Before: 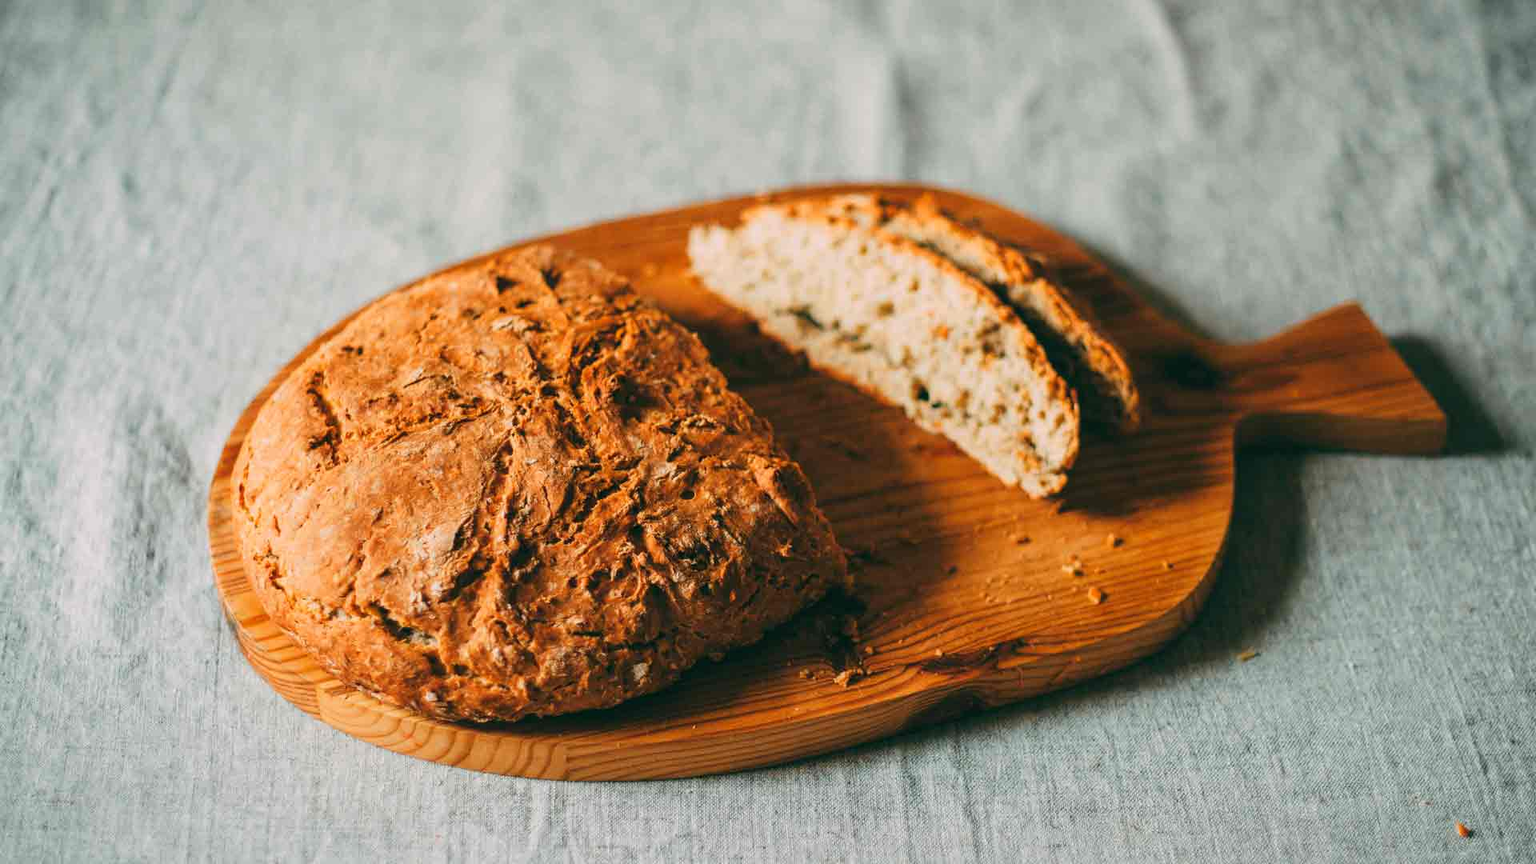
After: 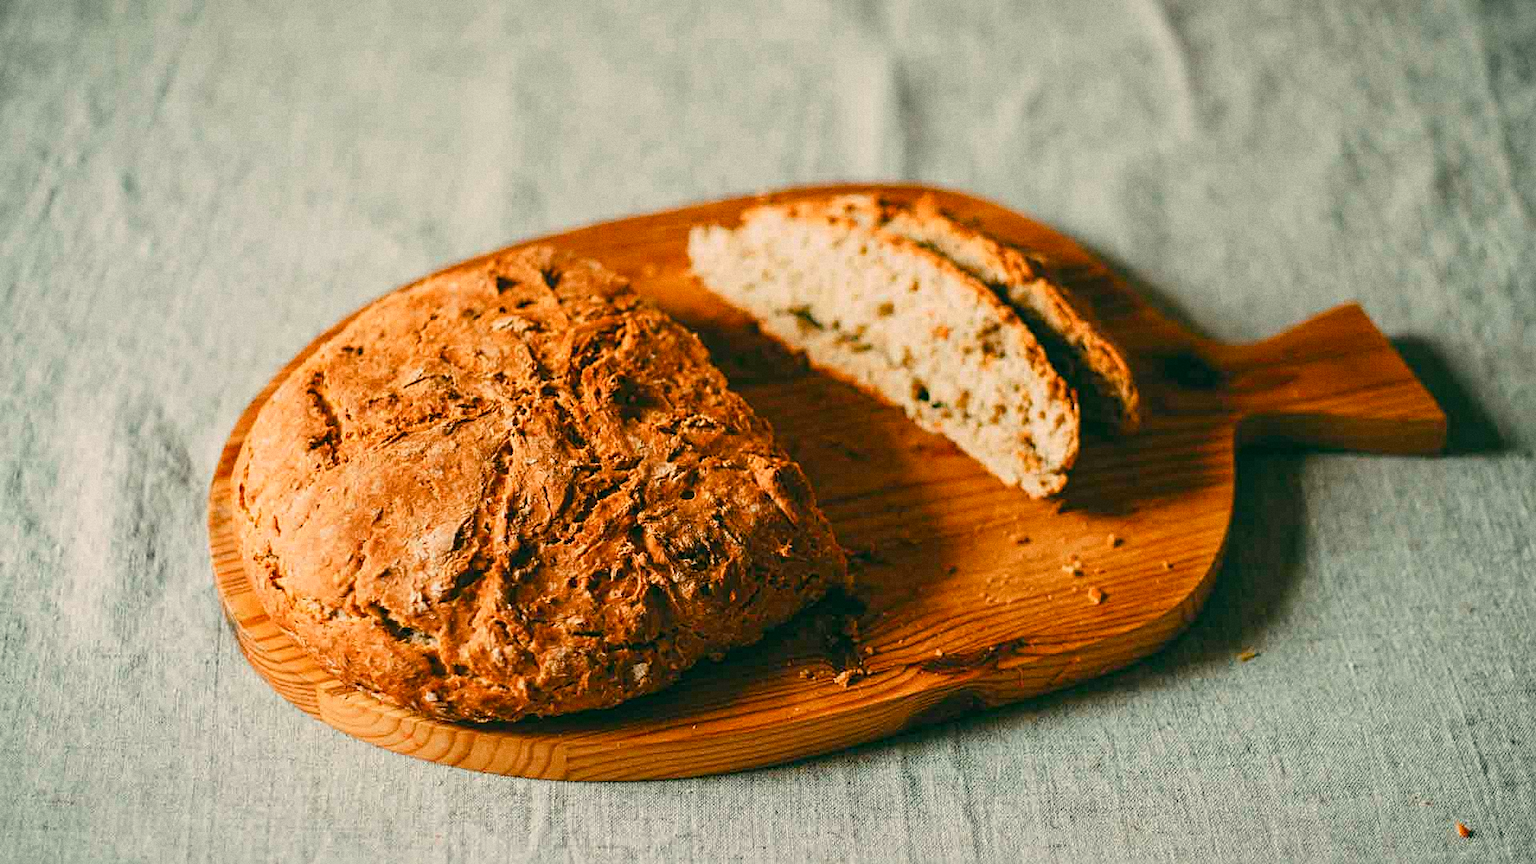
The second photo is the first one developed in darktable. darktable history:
white balance: red 1.029, blue 0.92
color balance rgb: perceptual saturation grading › global saturation 20%, perceptual saturation grading › highlights -25%, perceptual saturation grading › shadows 25%
grain: coarseness 0.09 ISO
sharpen: radius 2.167, amount 0.381, threshold 0
